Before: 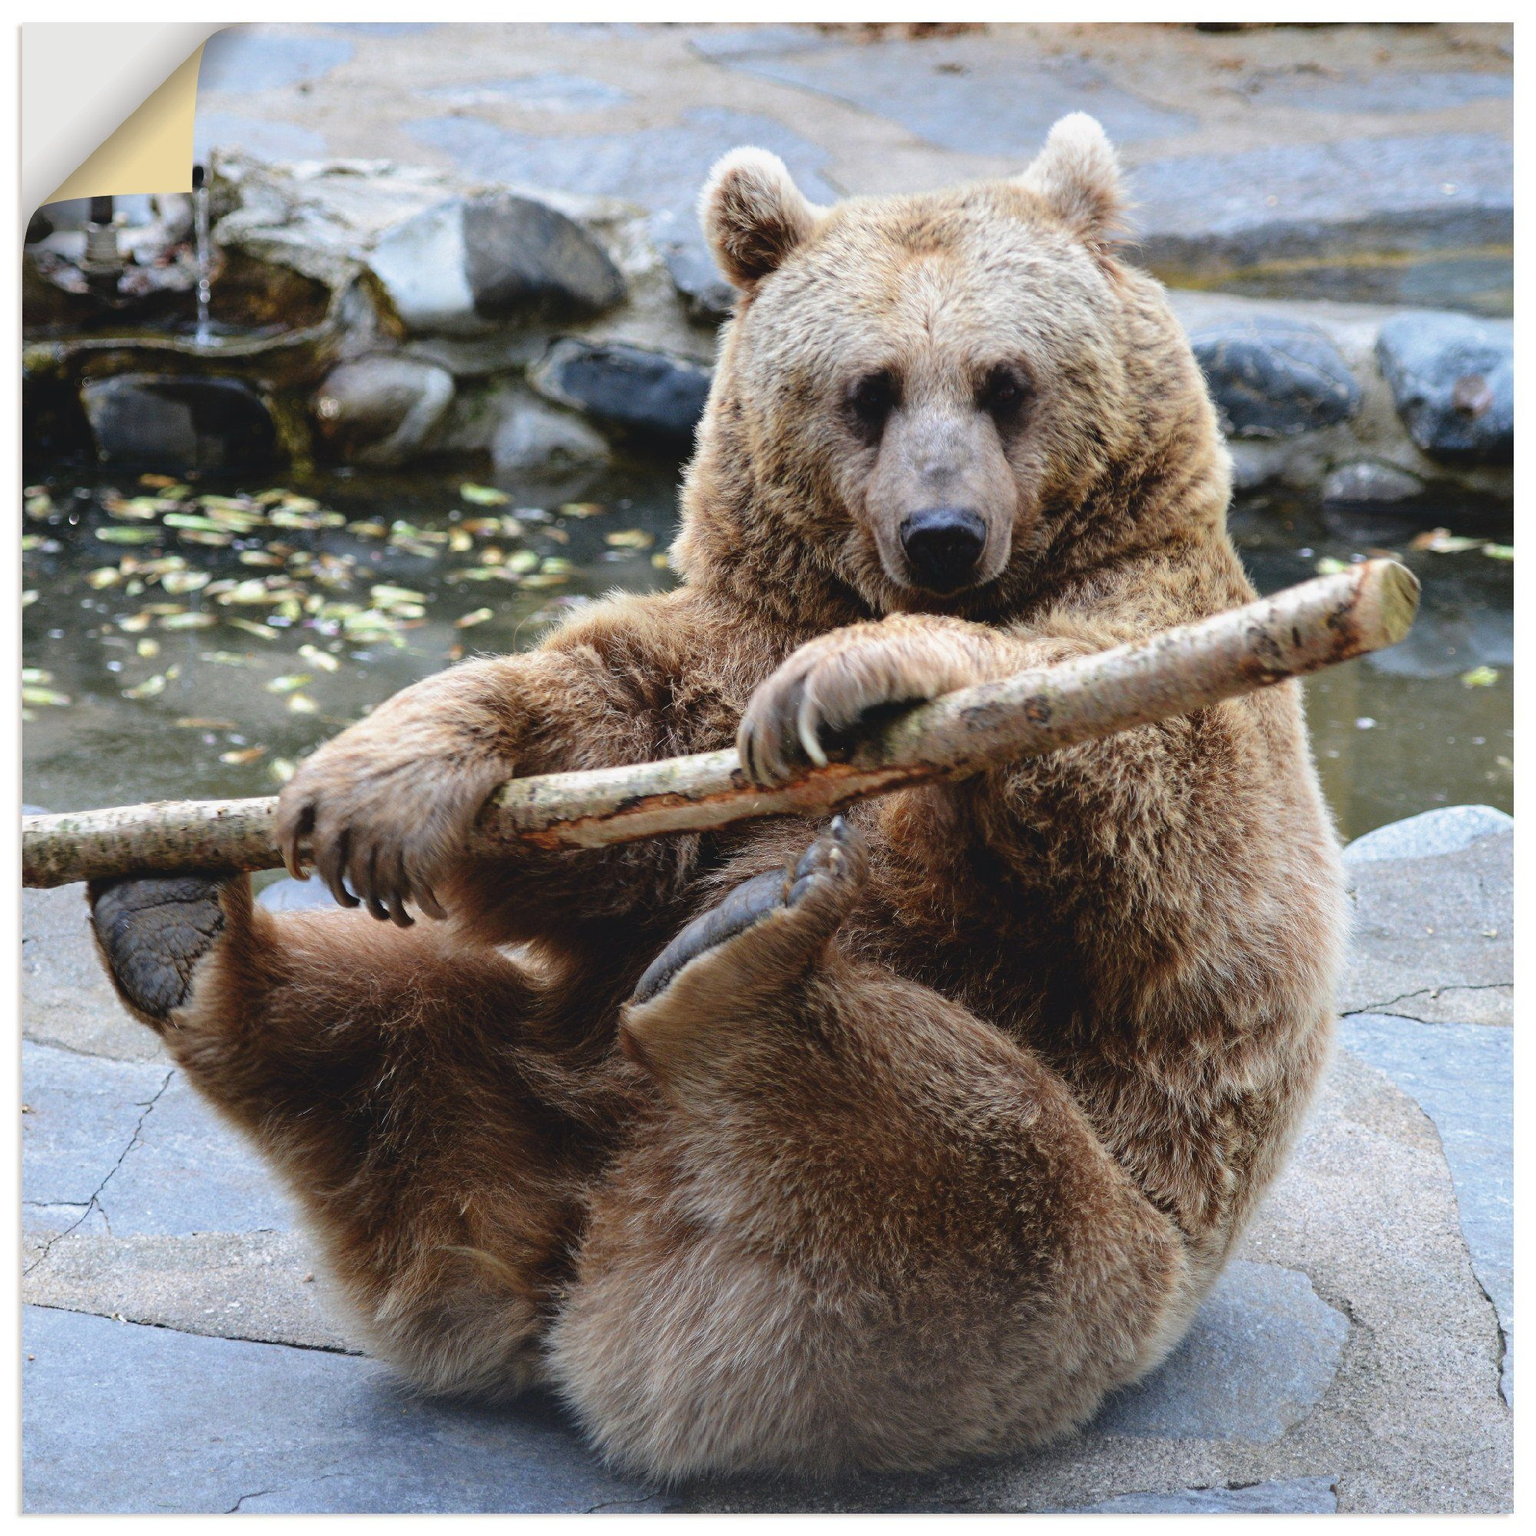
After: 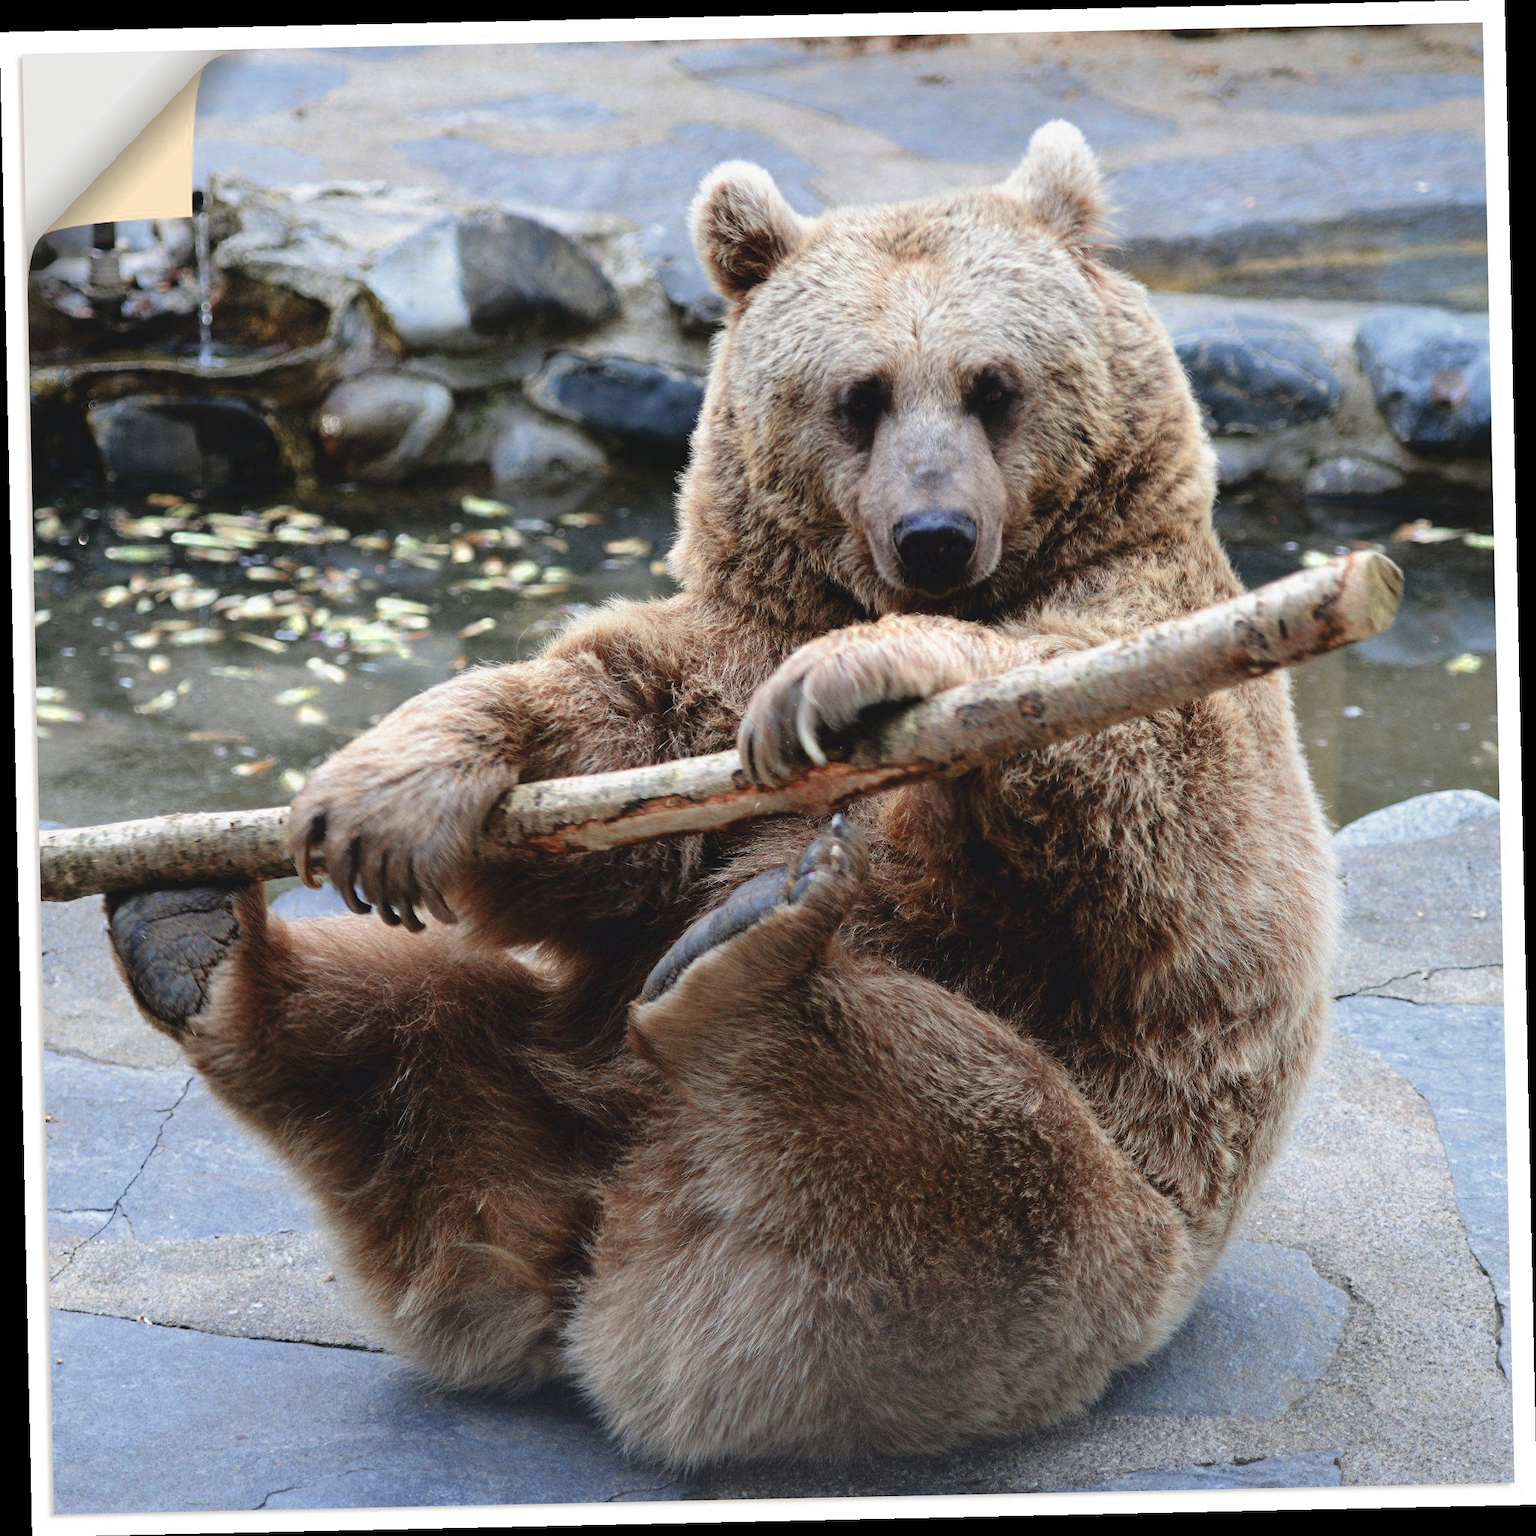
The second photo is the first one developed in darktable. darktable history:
rotate and perspective: rotation -1.24°, automatic cropping off
color zones: curves: ch0 [(0, 0.473) (0.001, 0.473) (0.226, 0.548) (0.4, 0.589) (0.525, 0.54) (0.728, 0.403) (0.999, 0.473) (1, 0.473)]; ch1 [(0, 0.619) (0.001, 0.619) (0.234, 0.388) (0.4, 0.372) (0.528, 0.422) (0.732, 0.53) (0.999, 0.619) (1, 0.619)]; ch2 [(0, 0.547) (0.001, 0.547) (0.226, 0.45) (0.4, 0.525) (0.525, 0.585) (0.8, 0.511) (0.999, 0.547) (1, 0.547)]
